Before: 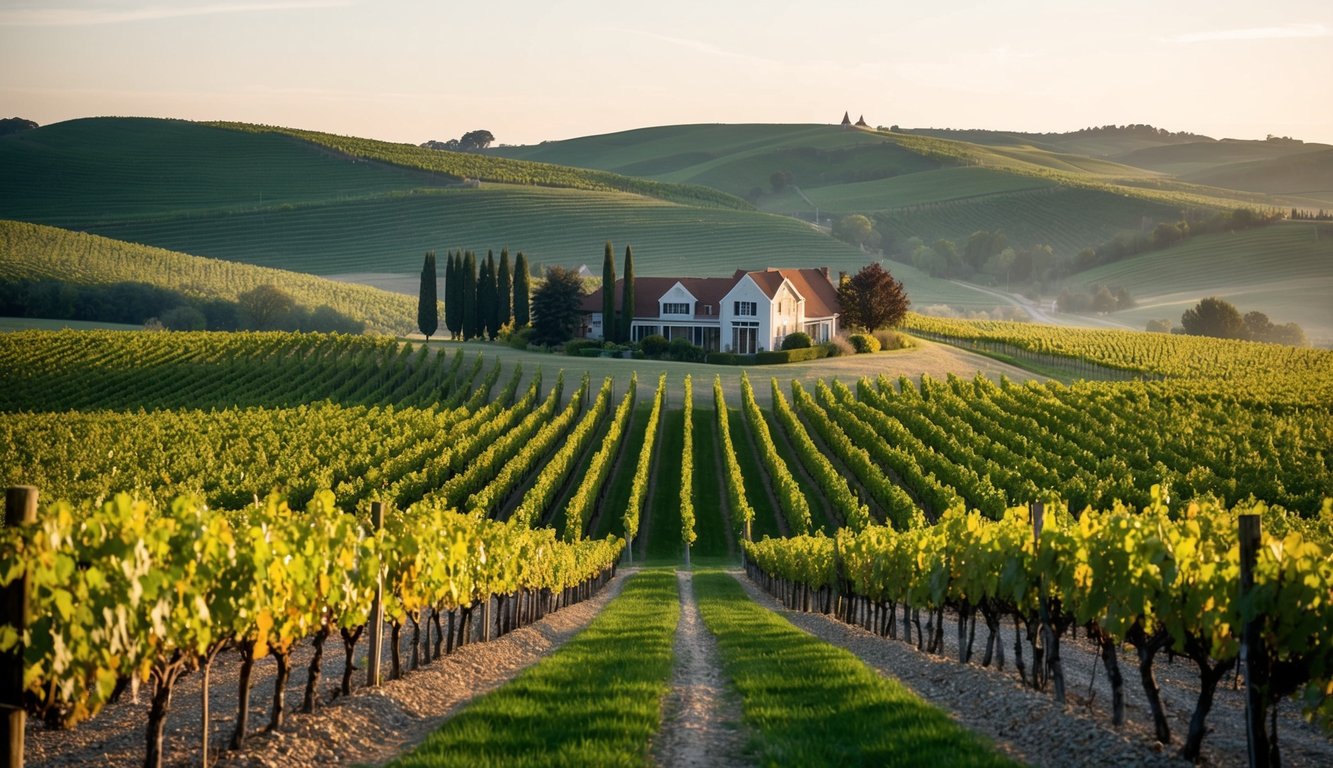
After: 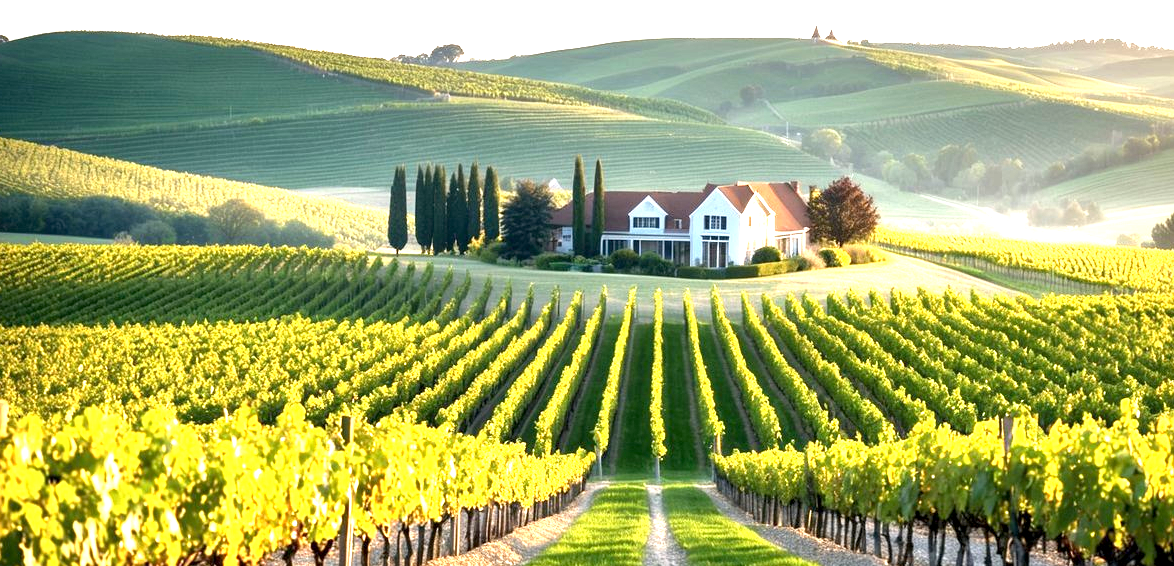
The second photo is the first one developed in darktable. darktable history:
exposure: black level correction 0.001, exposure 1.84 EV, compensate highlight preservation false
crop and rotate: left 2.316%, top 11.28%, right 9.605%, bottom 15.018%
local contrast: highlights 107%, shadows 102%, detail 119%, midtone range 0.2
